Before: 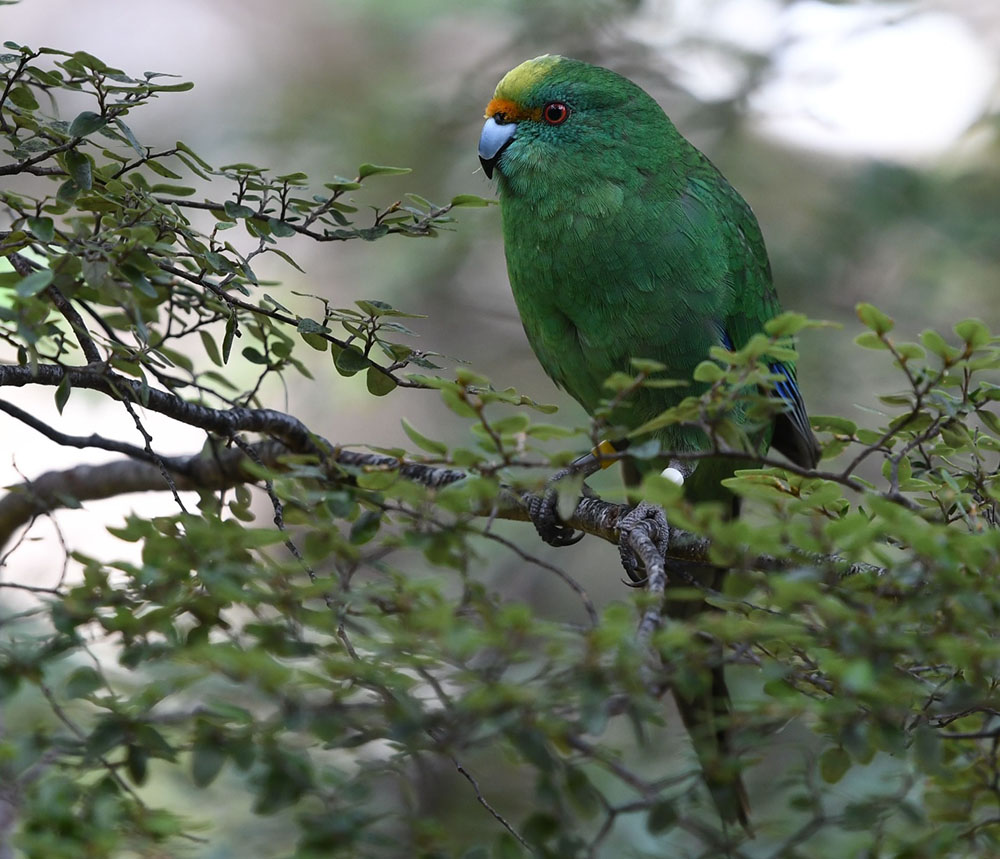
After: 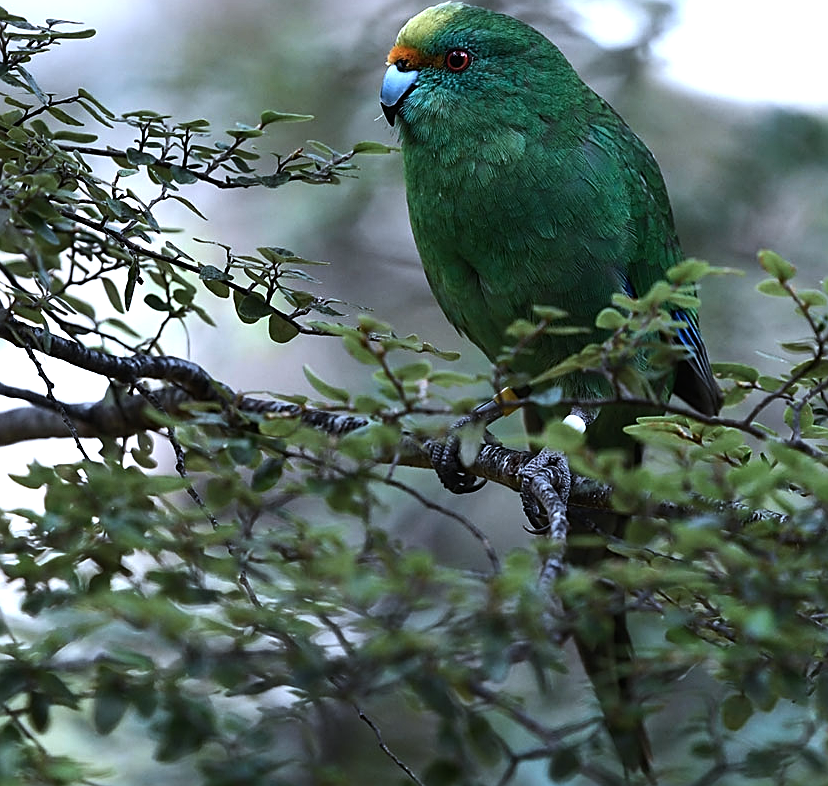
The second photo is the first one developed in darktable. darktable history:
tone equalizer: -8 EV -0.75 EV, -7 EV -0.7 EV, -6 EV -0.6 EV, -5 EV -0.4 EV, -3 EV 0.4 EV, -2 EV 0.6 EV, -1 EV 0.7 EV, +0 EV 0.75 EV, edges refinement/feathering 500, mask exposure compensation -1.57 EV, preserve details no
sharpen: on, module defaults
color correction: highlights a* -2.24, highlights b* -18.1
crop: left 9.807%, top 6.259%, right 7.334%, bottom 2.177%
